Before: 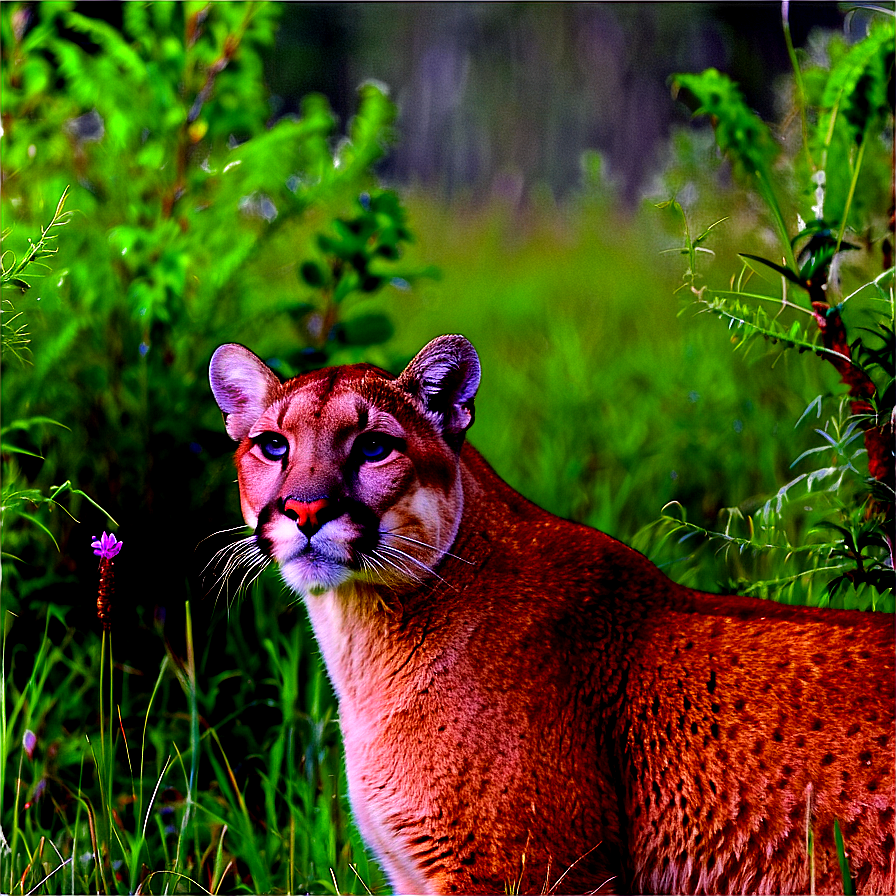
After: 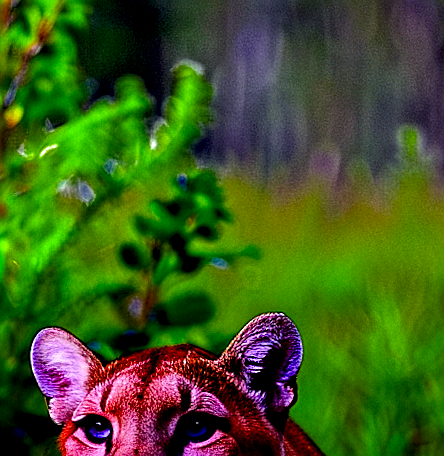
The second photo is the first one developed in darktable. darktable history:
crop: left 19.556%, right 30.401%, bottom 46.458%
local contrast: detail 130%
sharpen: on, module defaults
color balance rgb: linear chroma grading › shadows -8%, linear chroma grading › global chroma 10%, perceptual saturation grading › global saturation 2%, perceptual saturation grading › highlights -2%, perceptual saturation grading › mid-tones 4%, perceptual saturation grading › shadows 8%, perceptual brilliance grading › global brilliance 2%, perceptual brilliance grading › highlights -4%, global vibrance 16%, saturation formula JzAzBz (2021)
rotate and perspective: rotation -1.42°, crop left 0.016, crop right 0.984, crop top 0.035, crop bottom 0.965
